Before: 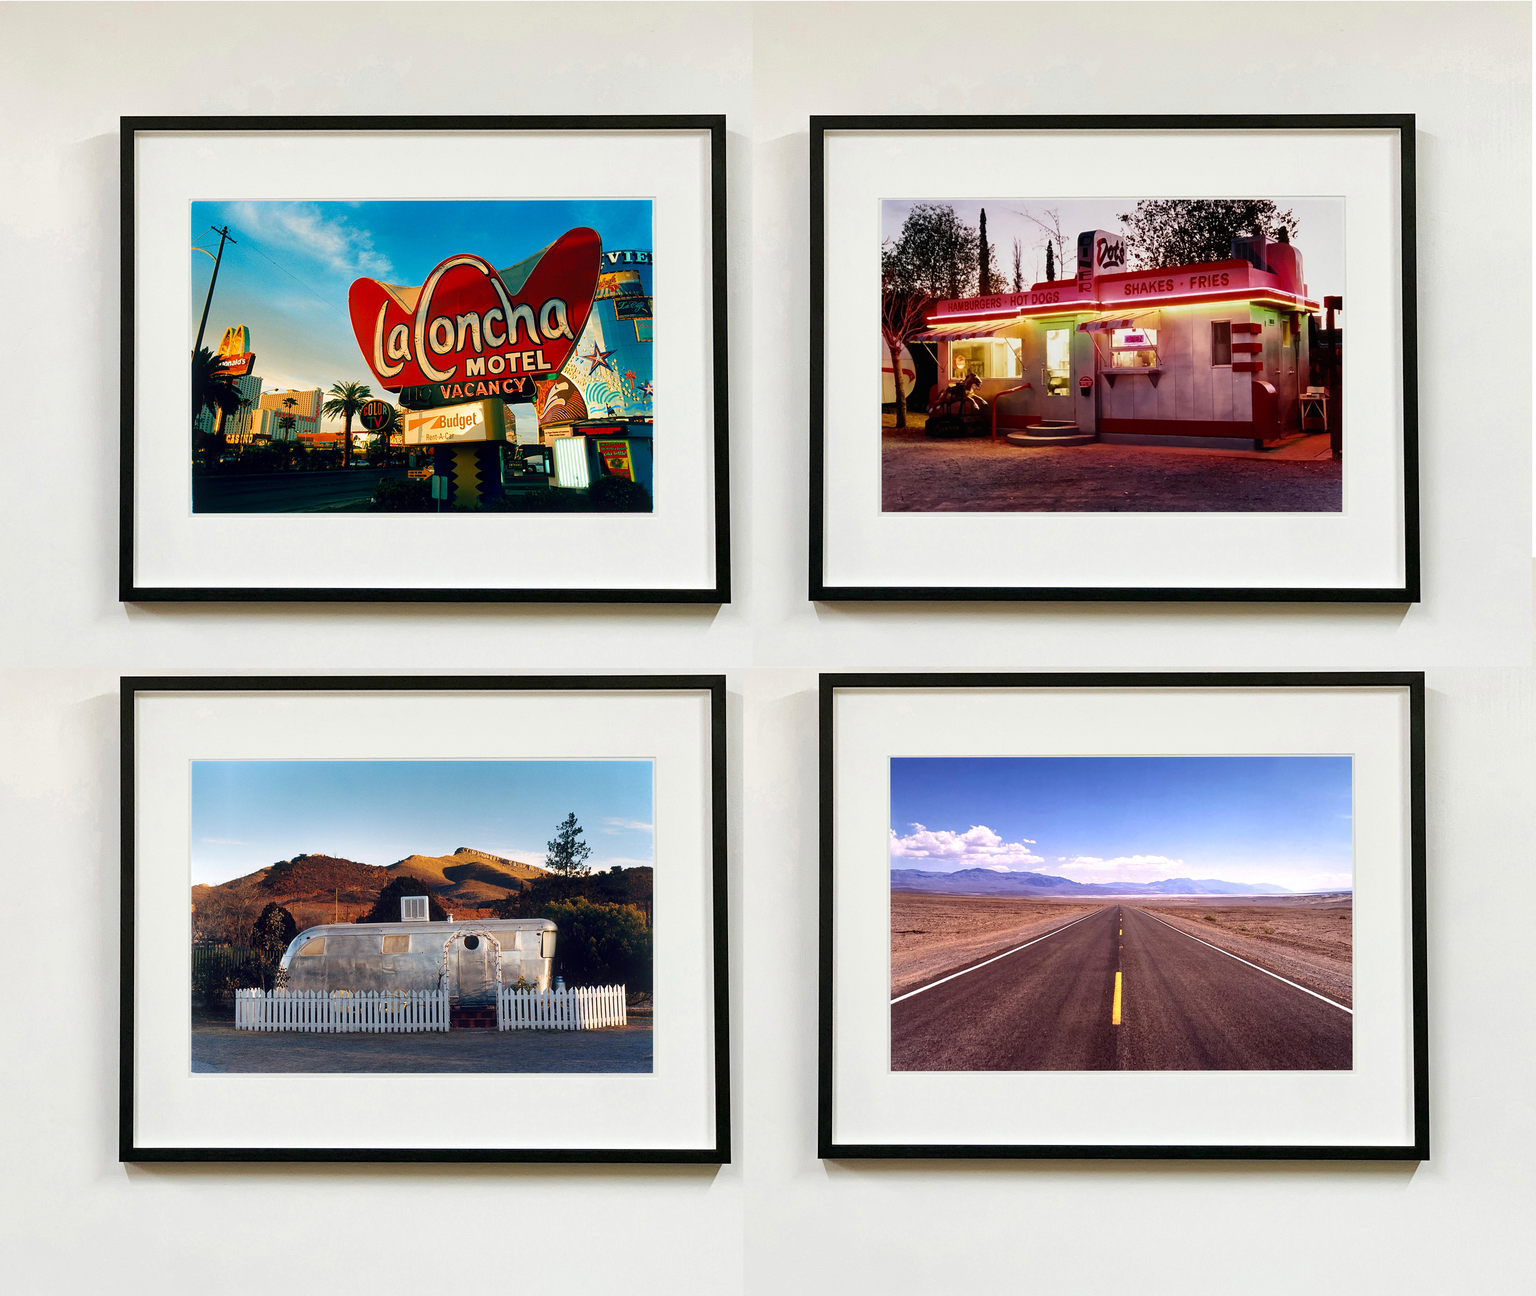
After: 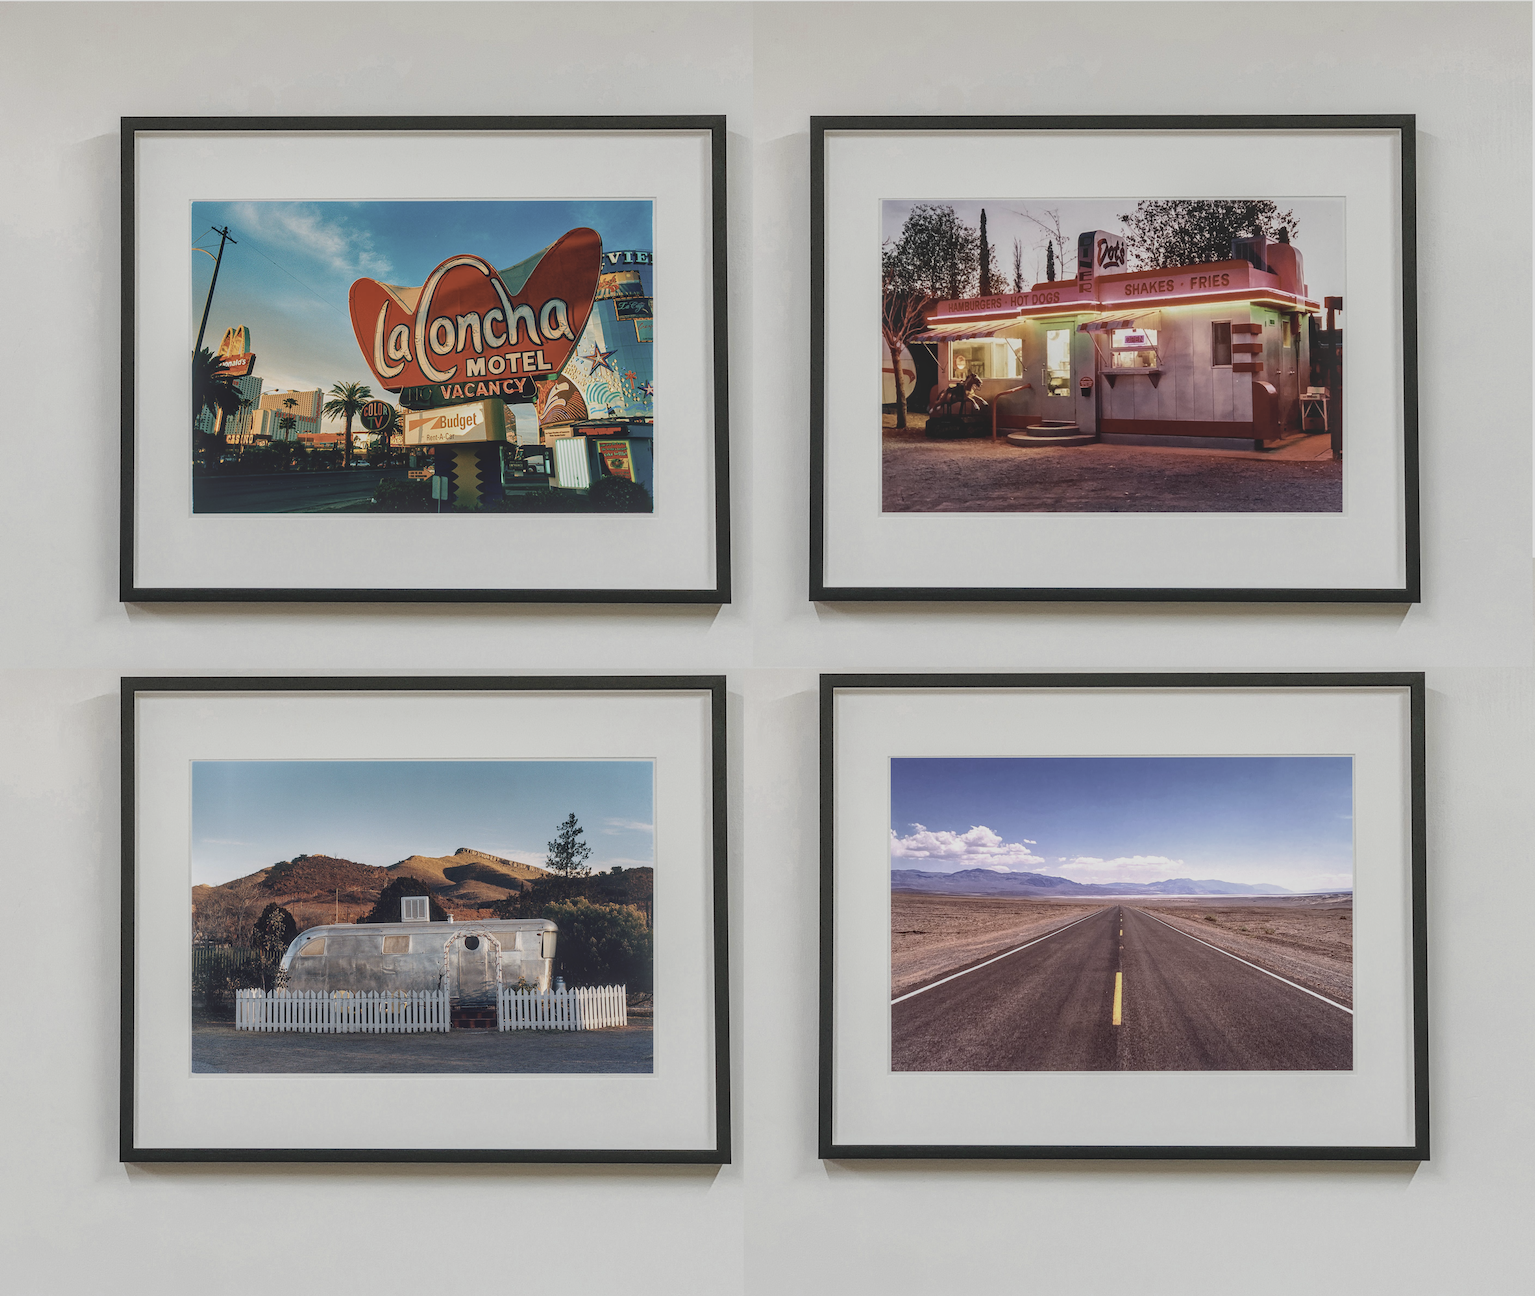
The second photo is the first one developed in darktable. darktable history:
contrast brightness saturation: contrast -0.246, saturation -0.449
local contrast: highlights 1%, shadows 2%, detail 134%
